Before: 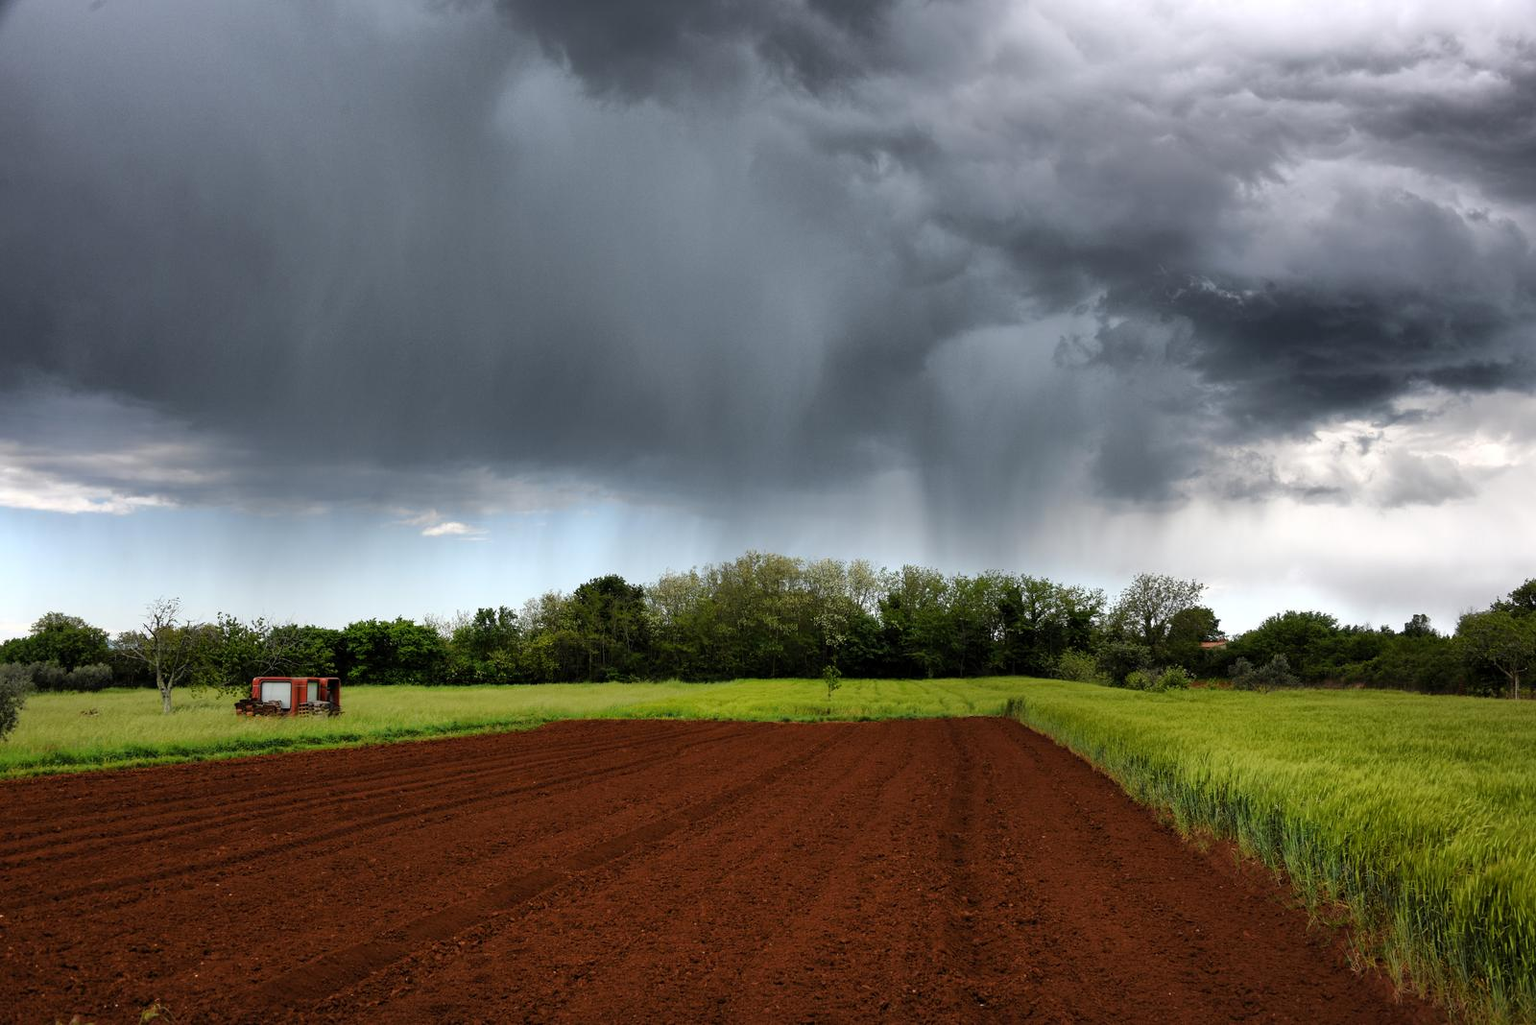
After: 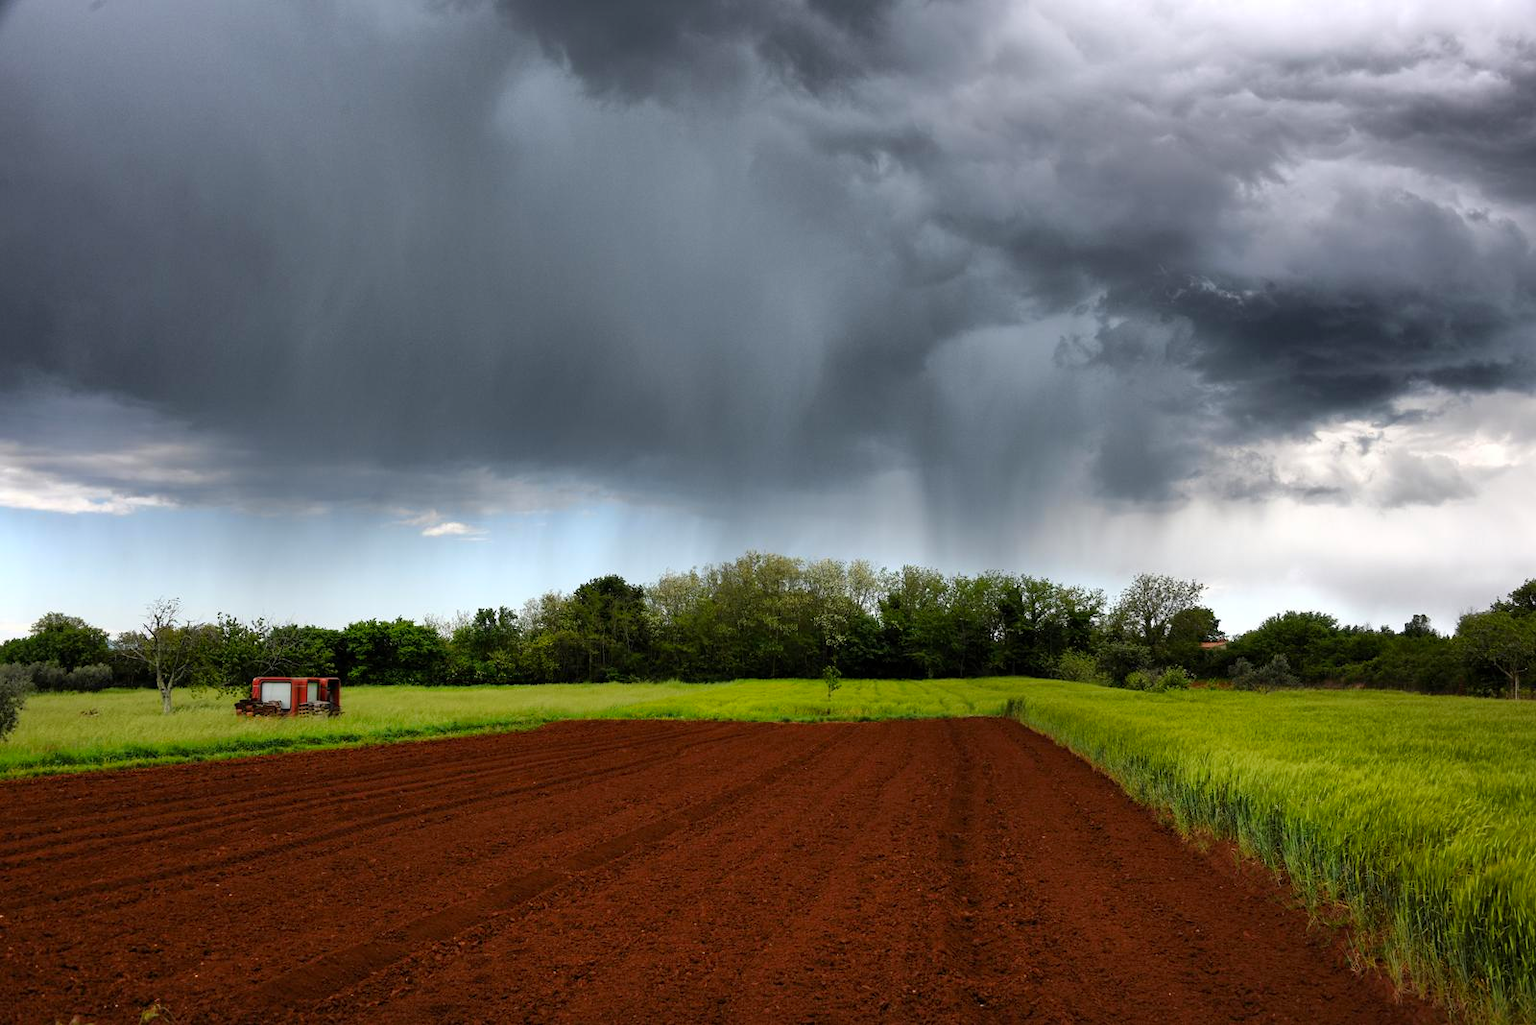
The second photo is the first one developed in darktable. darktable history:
contrast brightness saturation: contrast 0.038, saturation 0.152
